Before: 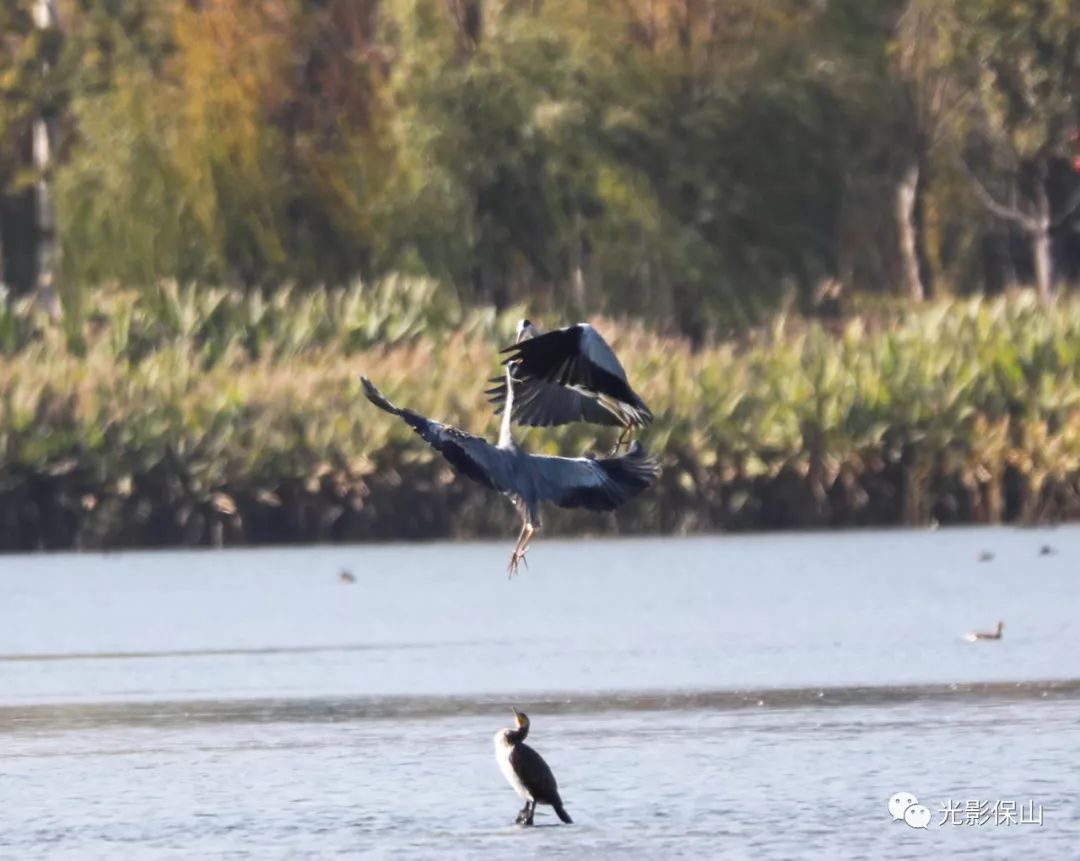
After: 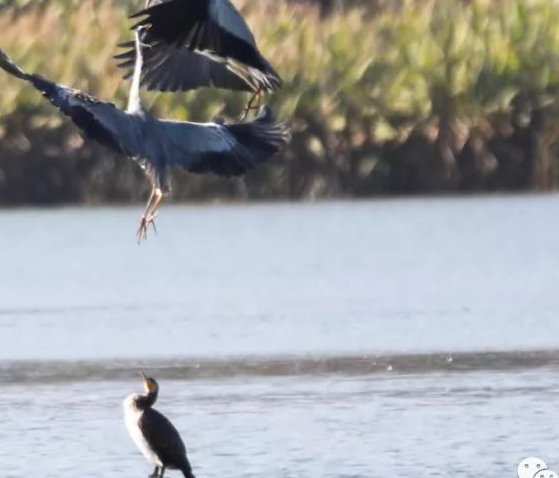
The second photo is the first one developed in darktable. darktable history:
crop: left 34.372%, top 38.979%, right 13.786%, bottom 5.439%
